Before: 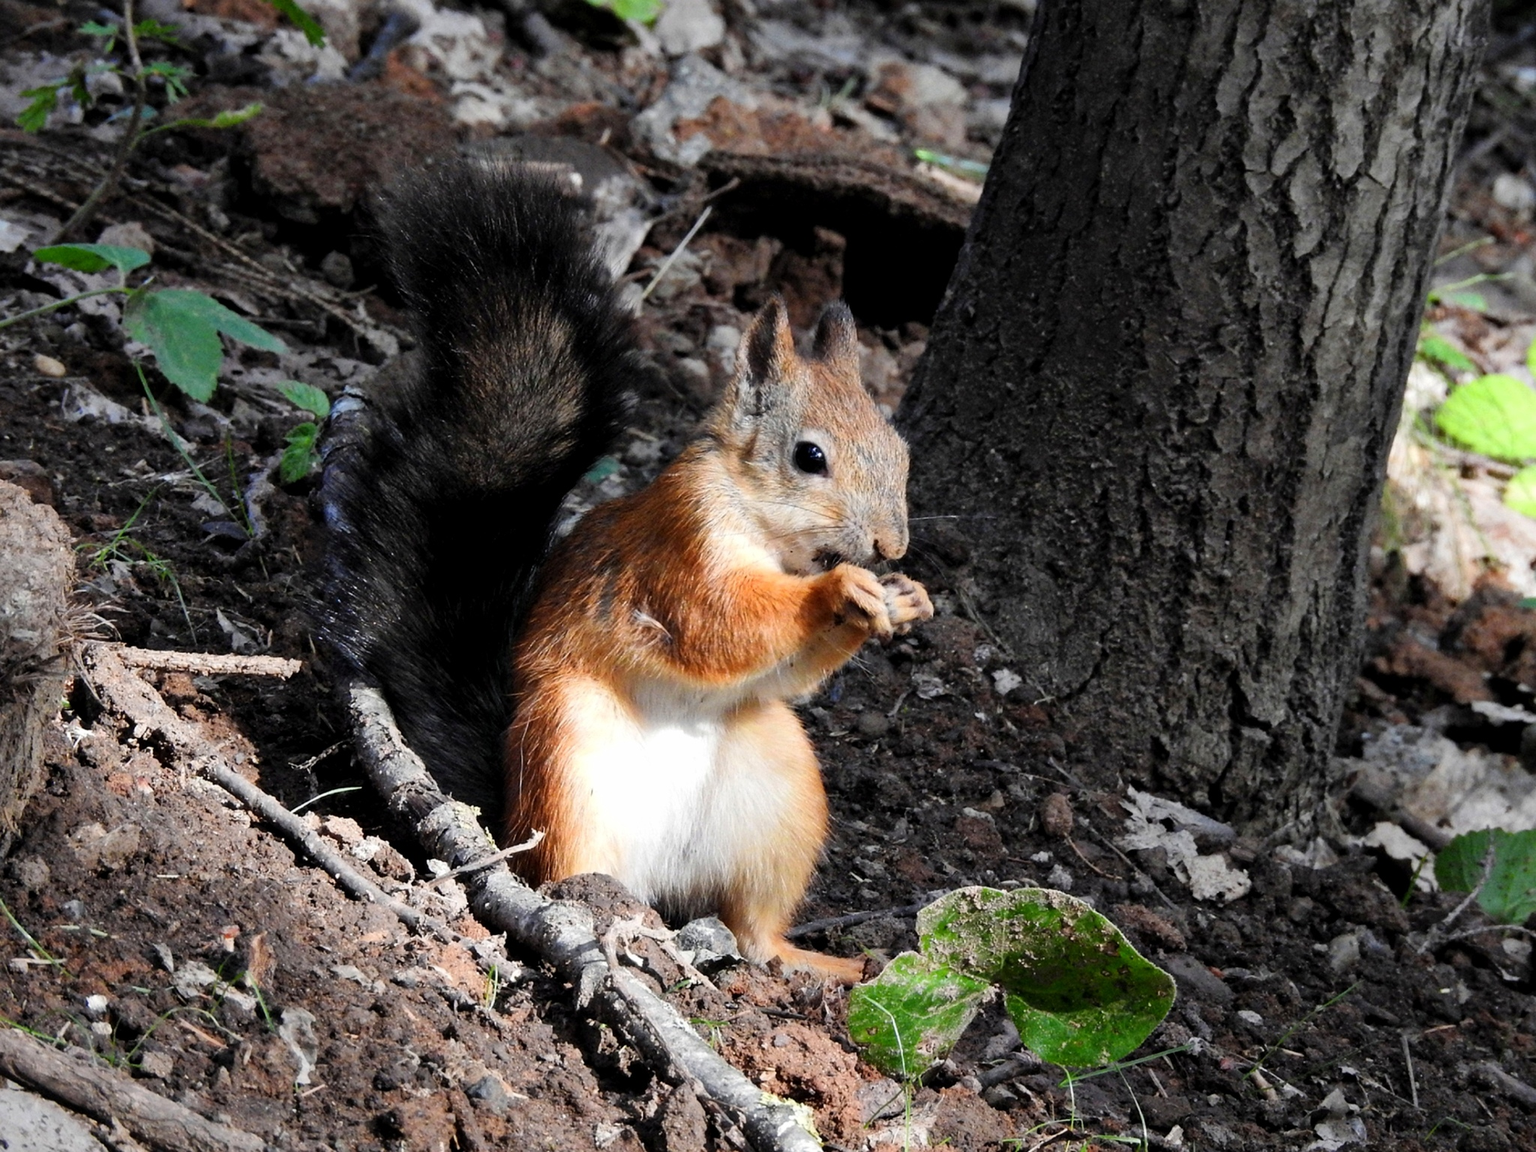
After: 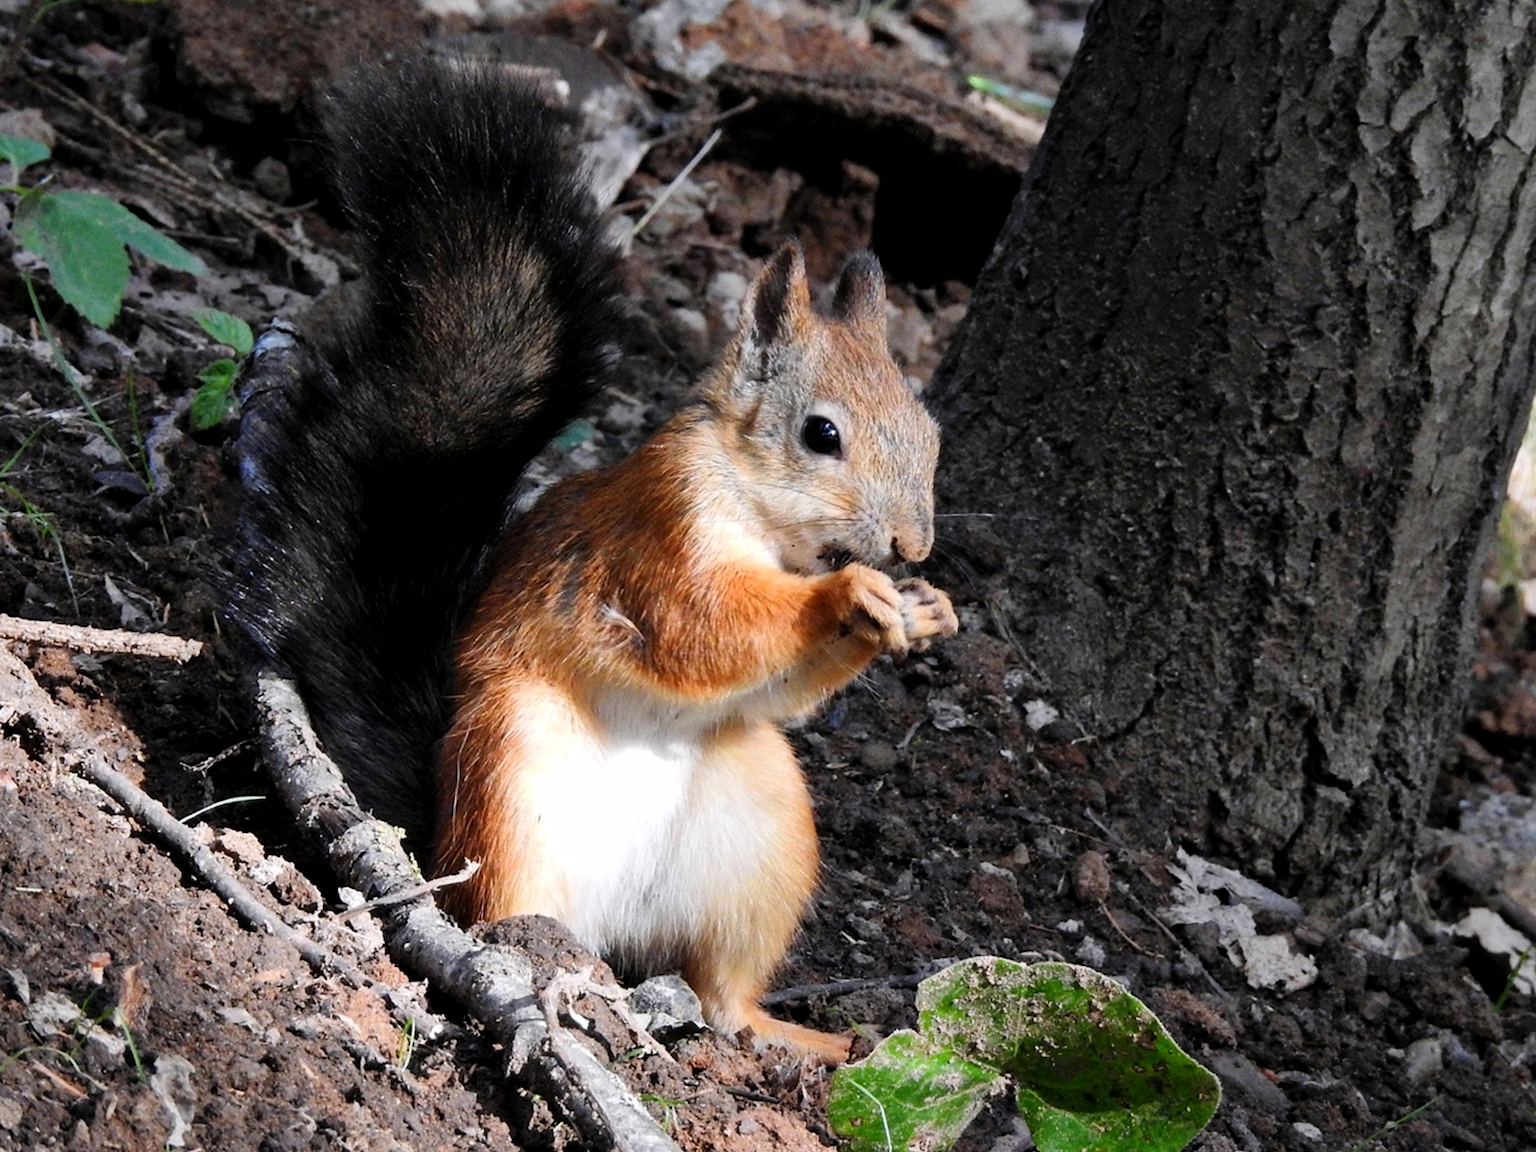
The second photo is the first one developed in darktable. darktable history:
white balance: red 1.004, blue 1.024
crop and rotate: angle -3.27°, left 5.211%, top 5.211%, right 4.607%, bottom 4.607%
